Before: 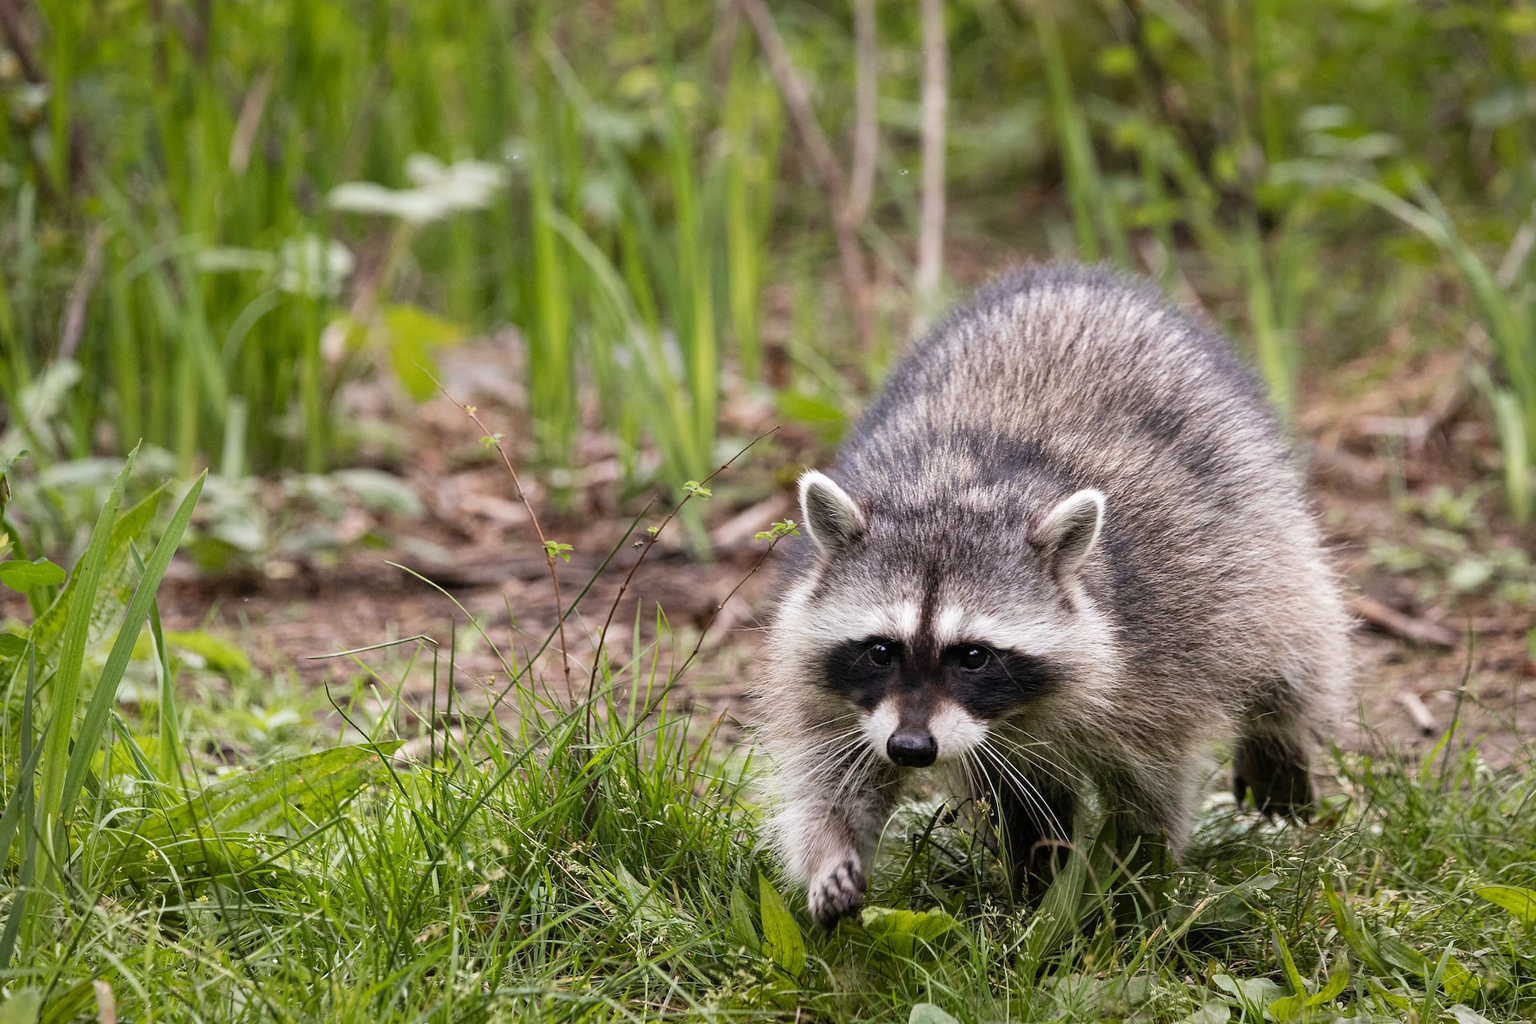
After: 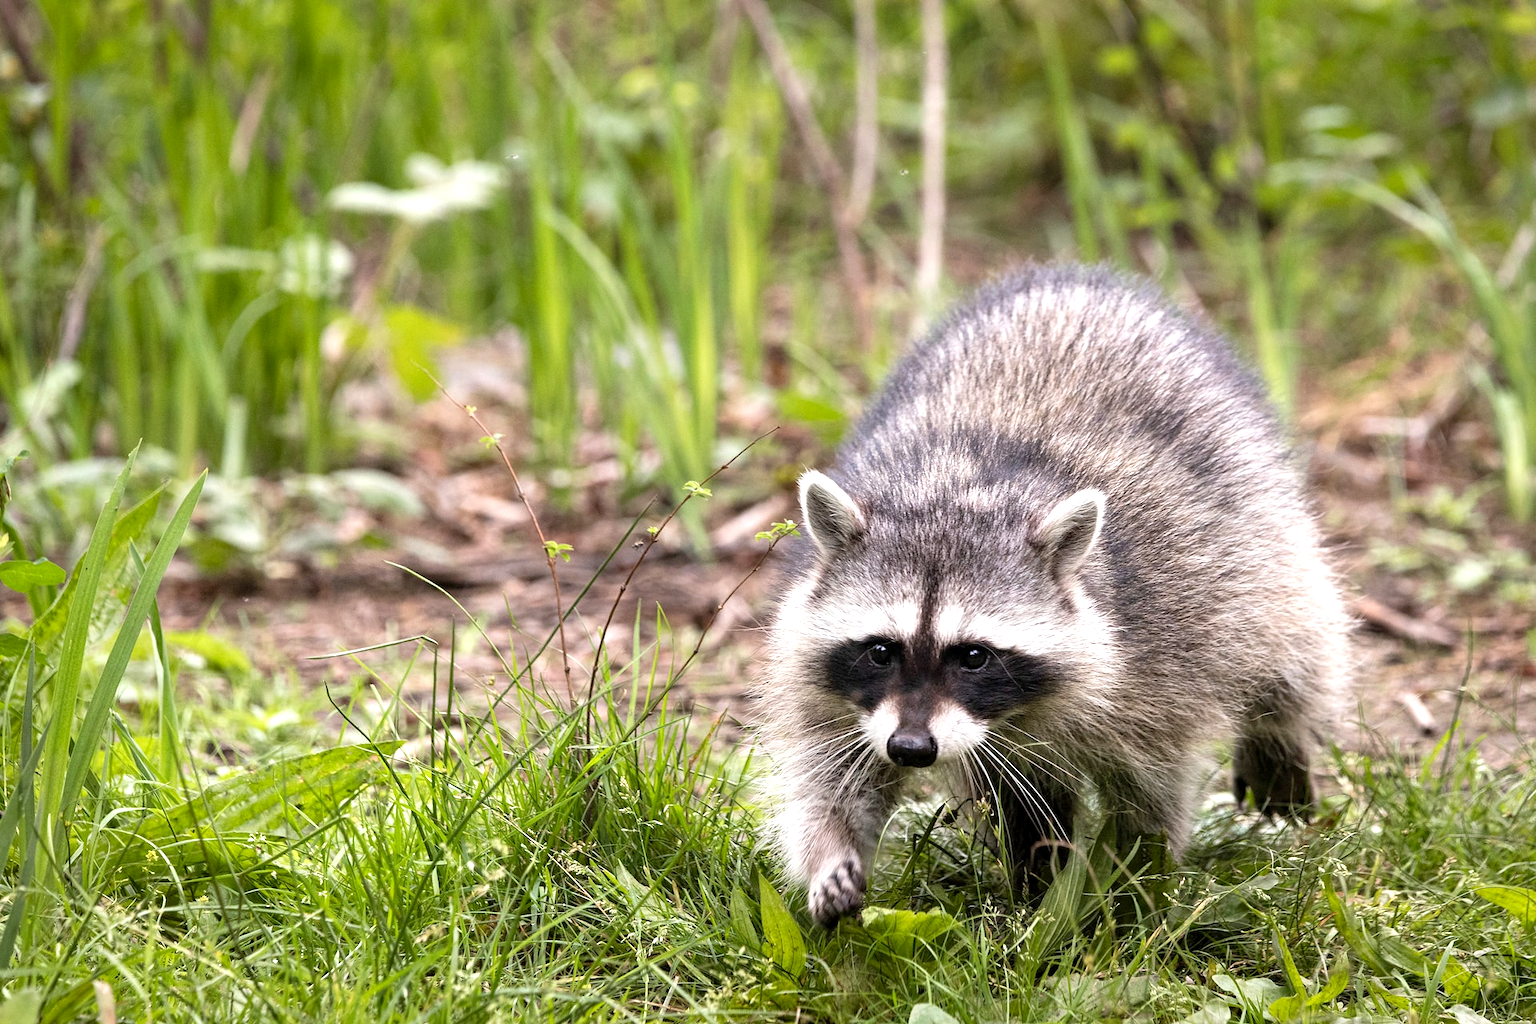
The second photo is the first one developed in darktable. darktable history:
exposure: black level correction 0.001, exposure 0.675 EV, compensate exposure bias true, compensate highlight preservation false
